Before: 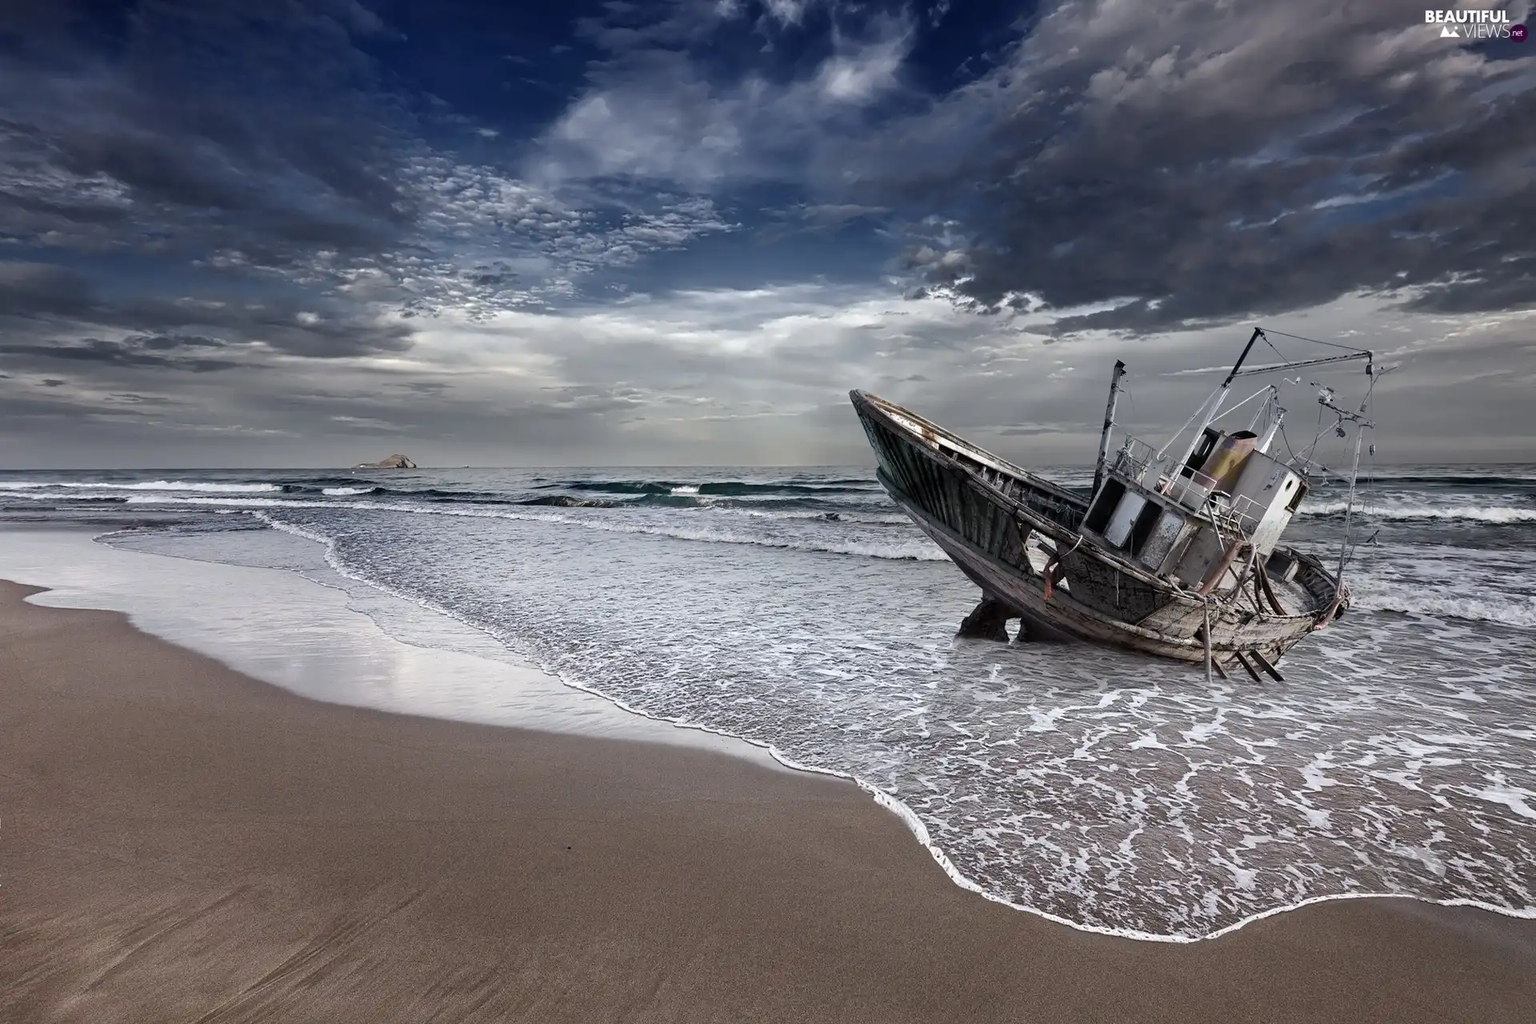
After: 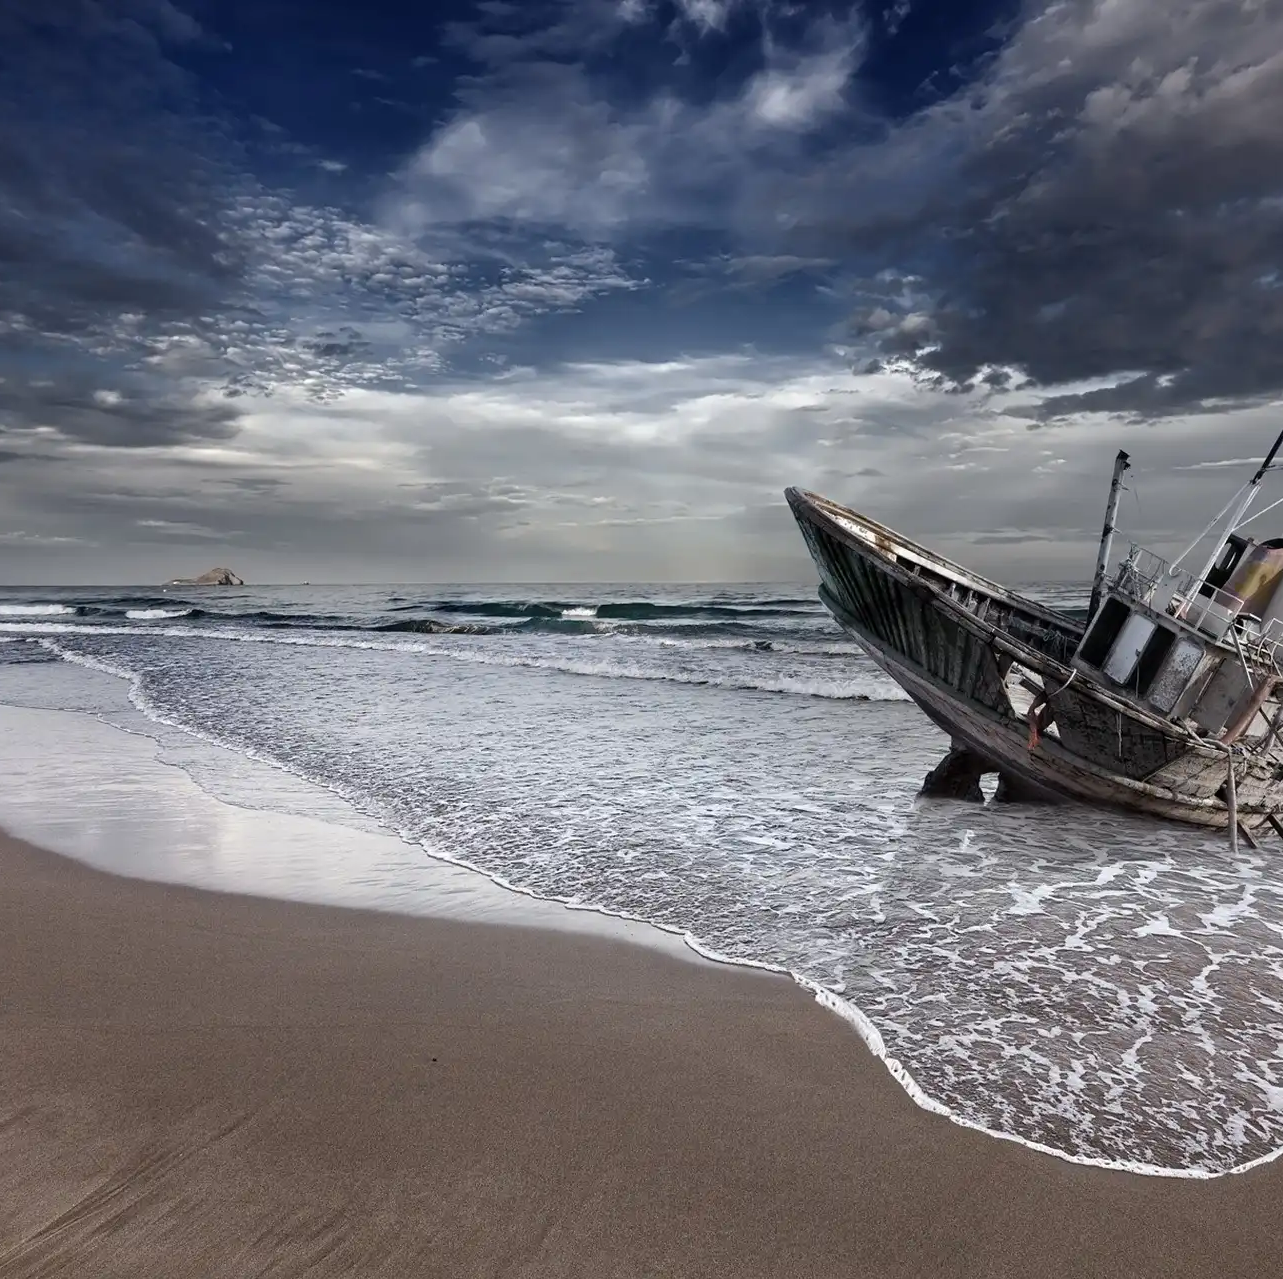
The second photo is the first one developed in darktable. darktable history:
crop and rotate: left 14.461%, right 18.715%
